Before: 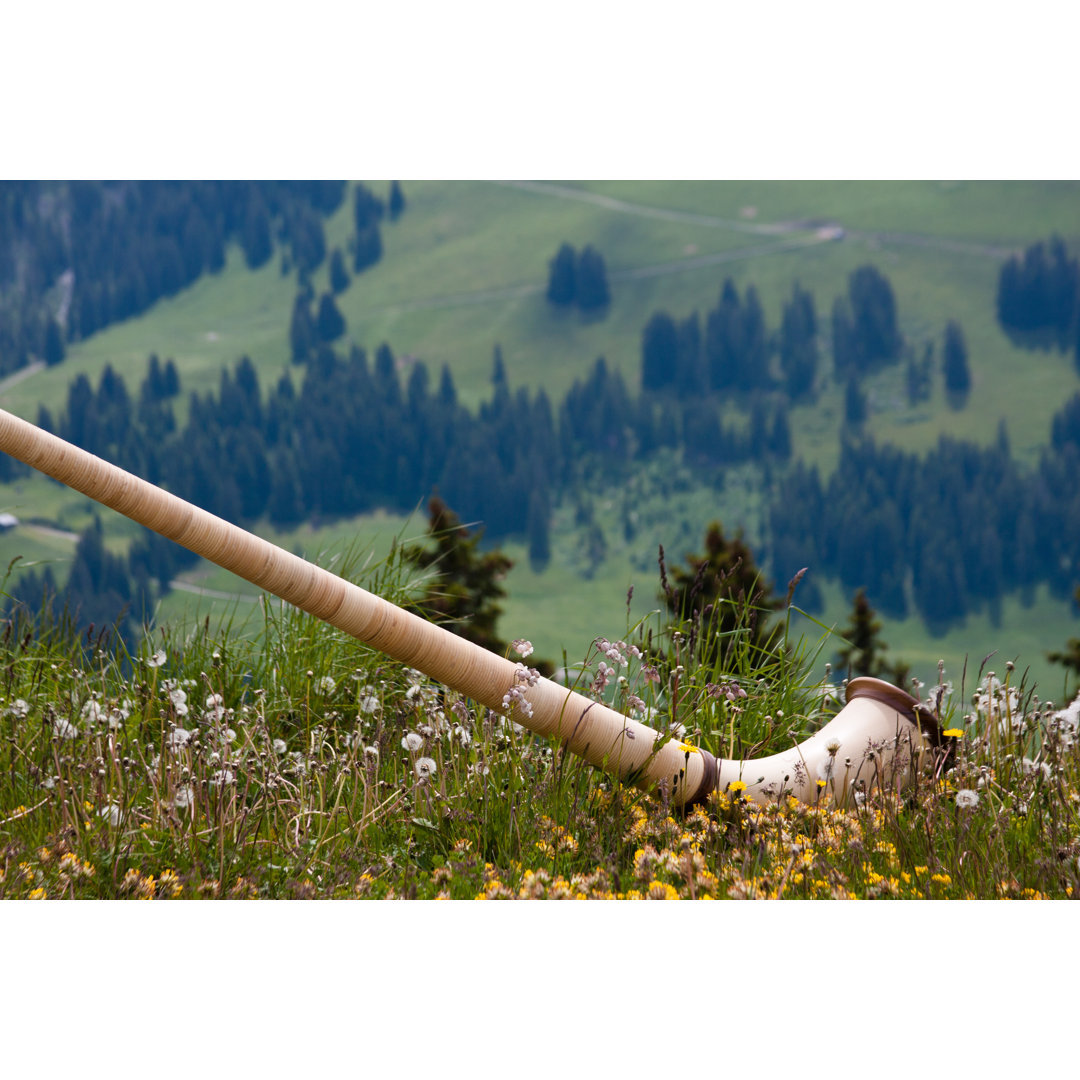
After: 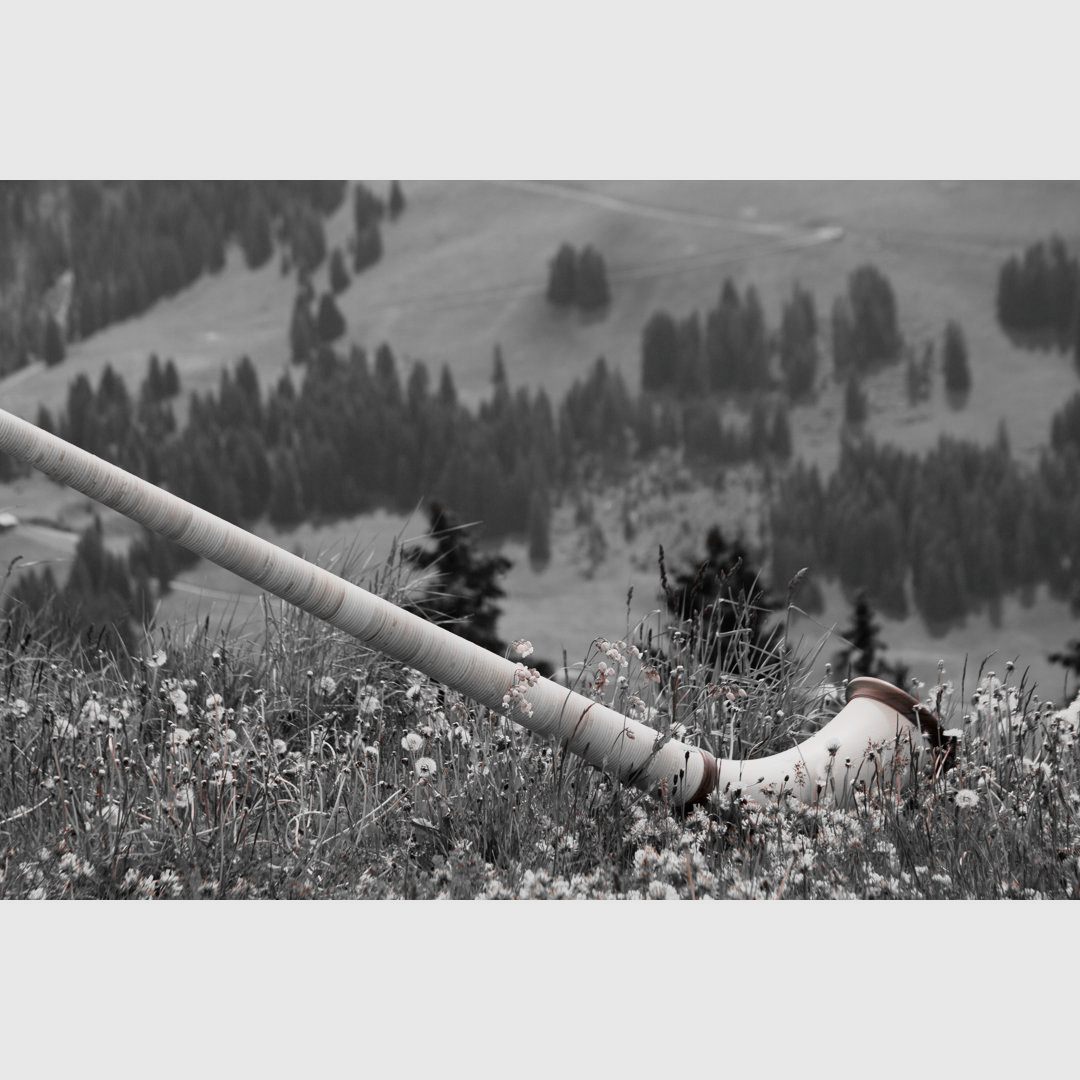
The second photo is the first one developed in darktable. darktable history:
color zones: curves: ch1 [(0, 0.006) (0.094, 0.285) (0.171, 0.001) (0.429, 0.001) (0.571, 0.003) (0.714, 0.004) (0.857, 0.004) (1, 0.006)]
tone curve: curves: ch0 [(0, 0) (0.091, 0.074) (0.184, 0.168) (0.491, 0.519) (0.748, 0.765) (1, 0.919)]; ch1 [(0, 0) (0.179, 0.173) (0.322, 0.32) (0.424, 0.424) (0.502, 0.504) (0.56, 0.578) (0.631, 0.667) (0.777, 0.806) (1, 1)]; ch2 [(0, 0) (0.434, 0.447) (0.483, 0.487) (0.547, 0.564) (0.676, 0.673) (1, 1)], color space Lab, independent channels, preserve colors none
